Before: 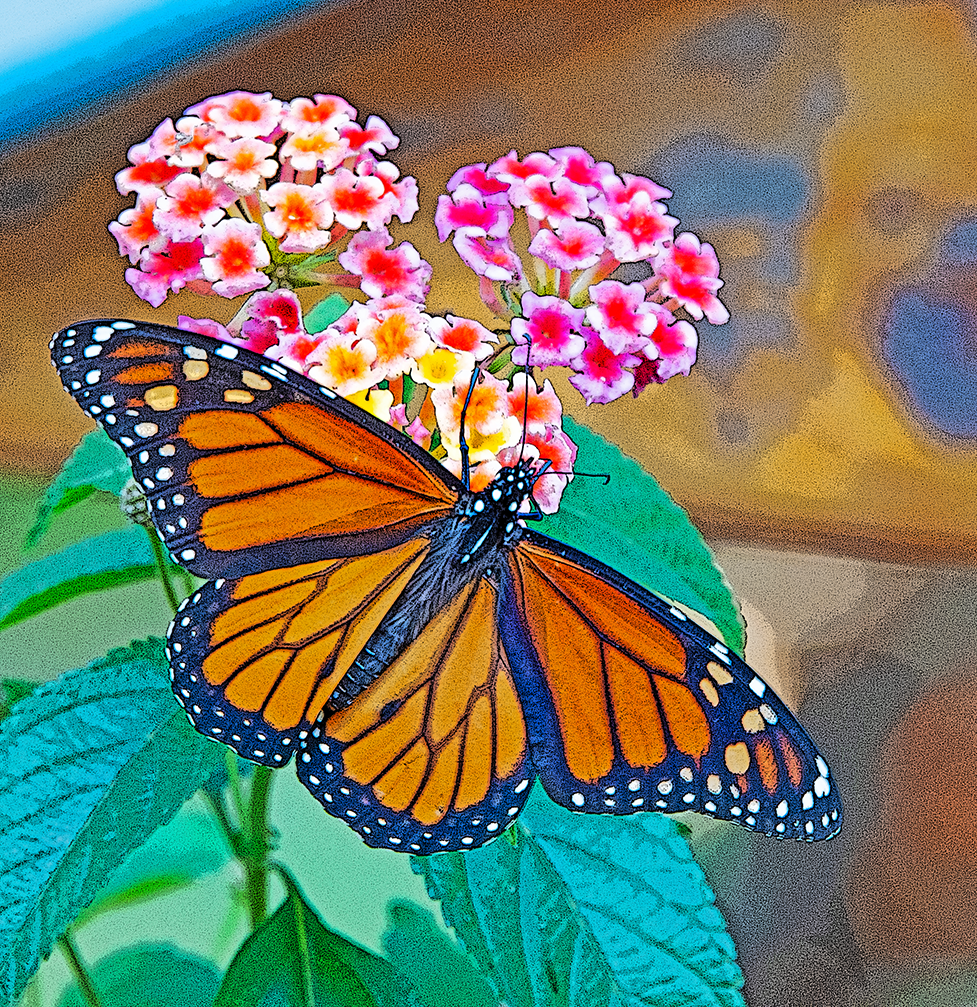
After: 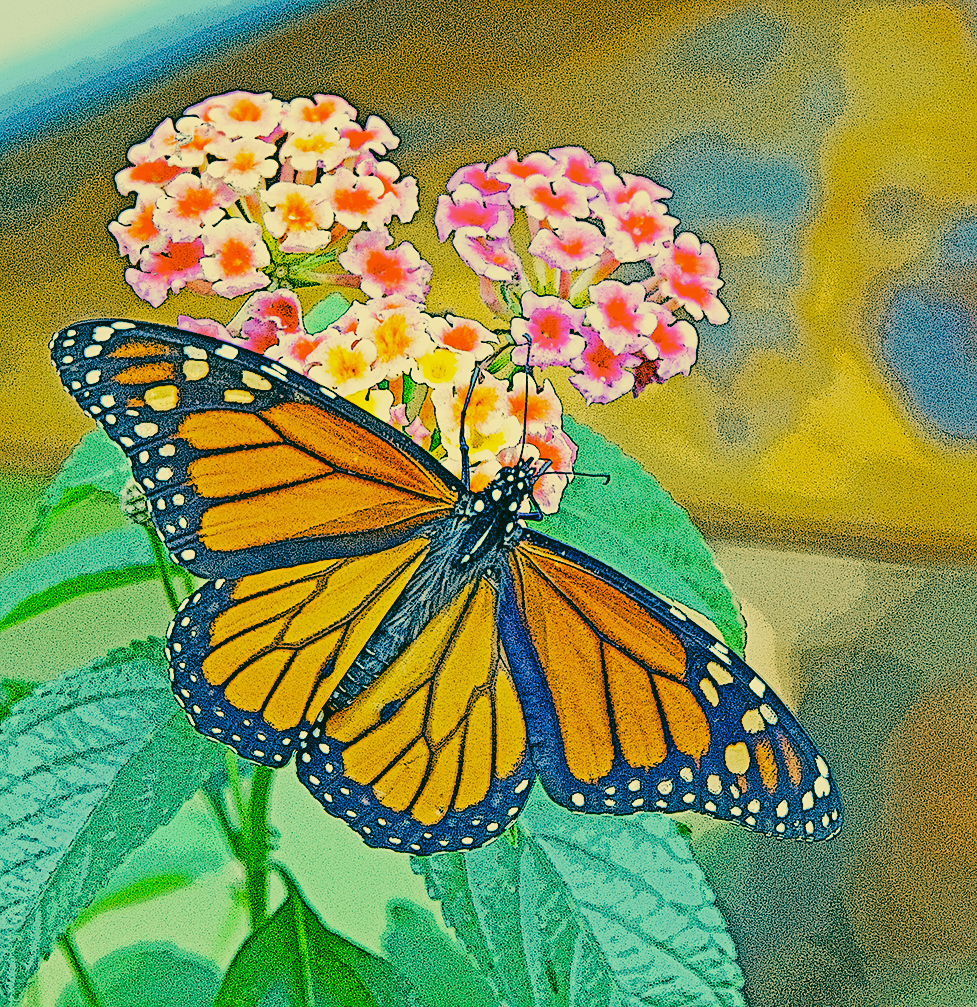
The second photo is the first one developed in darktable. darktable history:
tone curve: curves: ch0 [(0, 0) (0.048, 0.024) (0.099, 0.082) (0.227, 0.255) (0.407, 0.482) (0.543, 0.634) (0.719, 0.77) (0.837, 0.843) (1, 0.906)]; ch1 [(0, 0) (0.3, 0.268) (0.404, 0.374) (0.475, 0.463) (0.501, 0.499) (0.514, 0.502) (0.551, 0.541) (0.643, 0.648) (0.682, 0.674) (0.802, 0.812) (1, 1)]; ch2 [(0, 0) (0.259, 0.207) (0.323, 0.311) (0.364, 0.368) (0.442, 0.461) (0.498, 0.498) (0.531, 0.528) (0.581, 0.602) (0.629, 0.659) (0.768, 0.728) (1, 1)], preserve colors none
color correction: highlights a* 1.84, highlights b* 33.94, shadows a* -36.99, shadows b* -6.12
sharpen: amount 0.206
